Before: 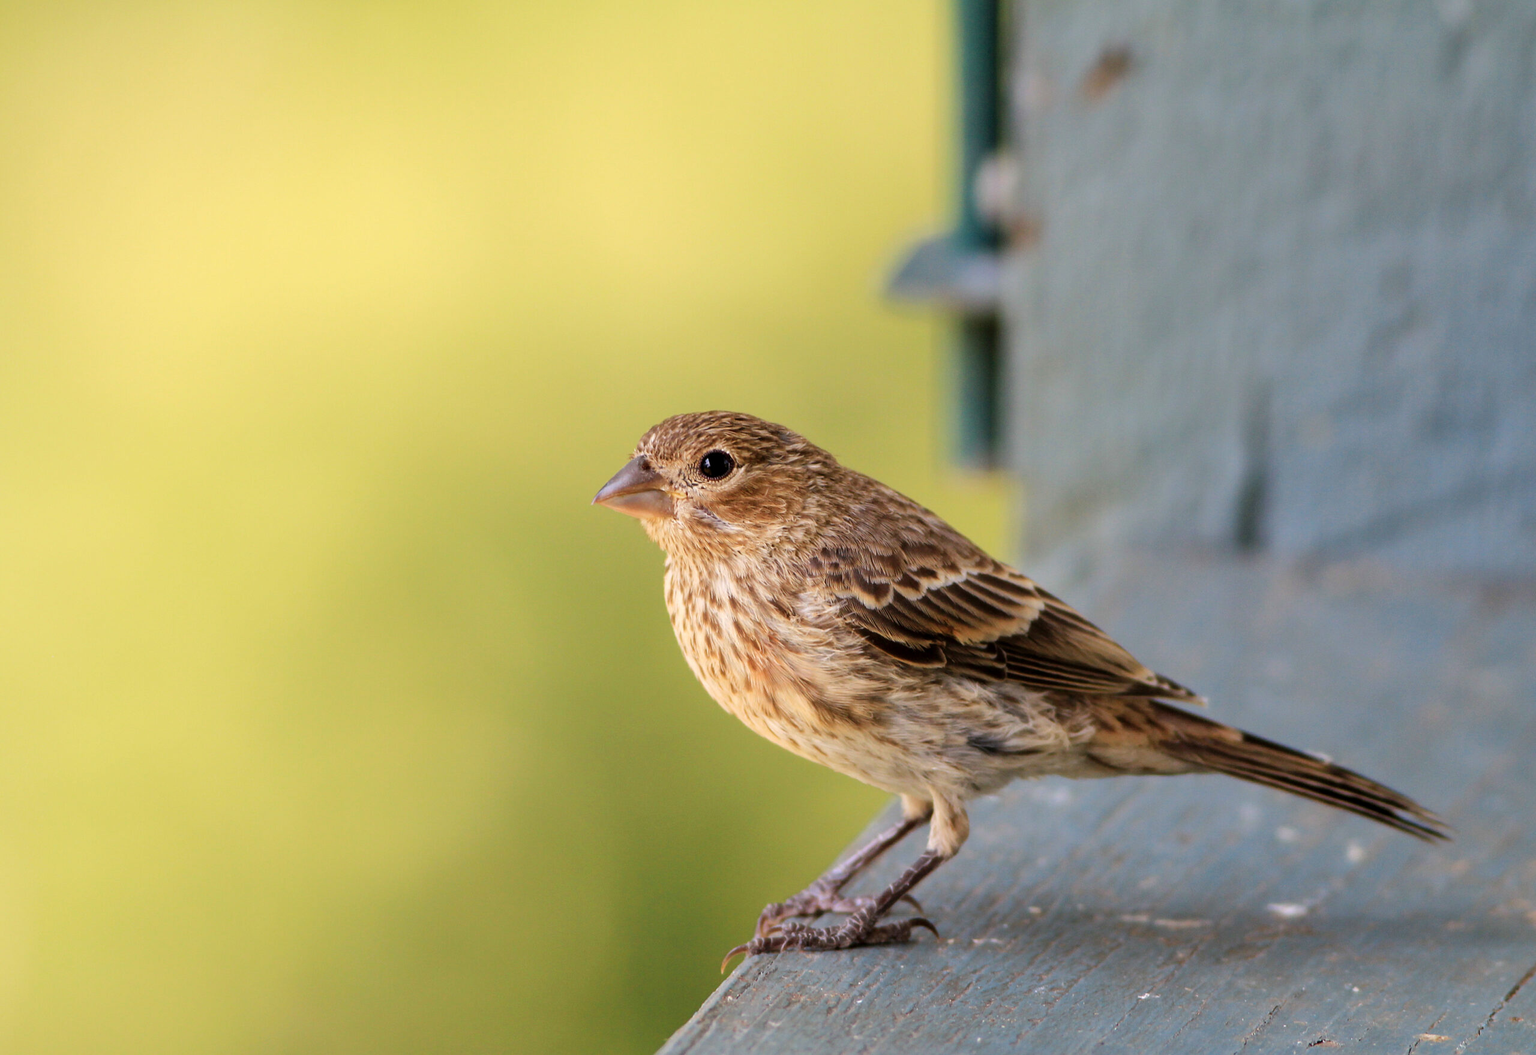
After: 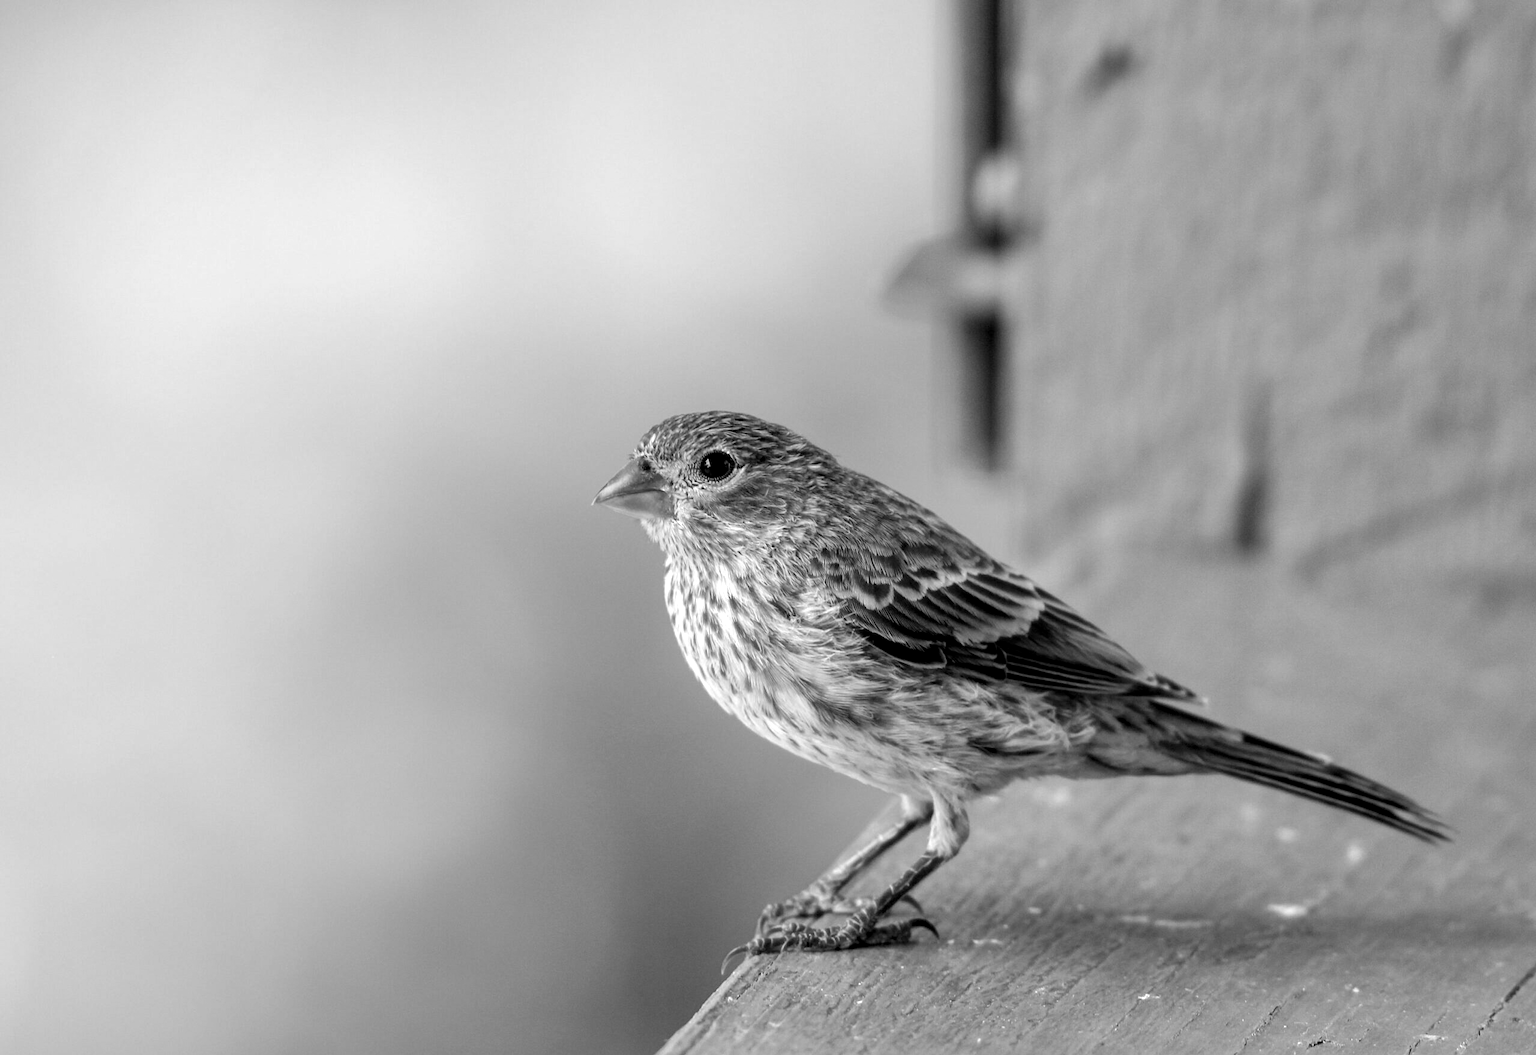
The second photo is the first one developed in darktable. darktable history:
local contrast: on, module defaults
tone equalizer: -8 EV -0.407 EV, -7 EV -0.381 EV, -6 EV -0.369 EV, -5 EV -0.247 EV, -3 EV 0.226 EV, -2 EV 0.313 EV, -1 EV 0.387 EV, +0 EV 0.441 EV, mask exposure compensation -0.513 EV
color calibration: output gray [0.18, 0.41, 0.41, 0], illuminant Planckian (black body), x 0.378, y 0.375, temperature 4050.38 K
